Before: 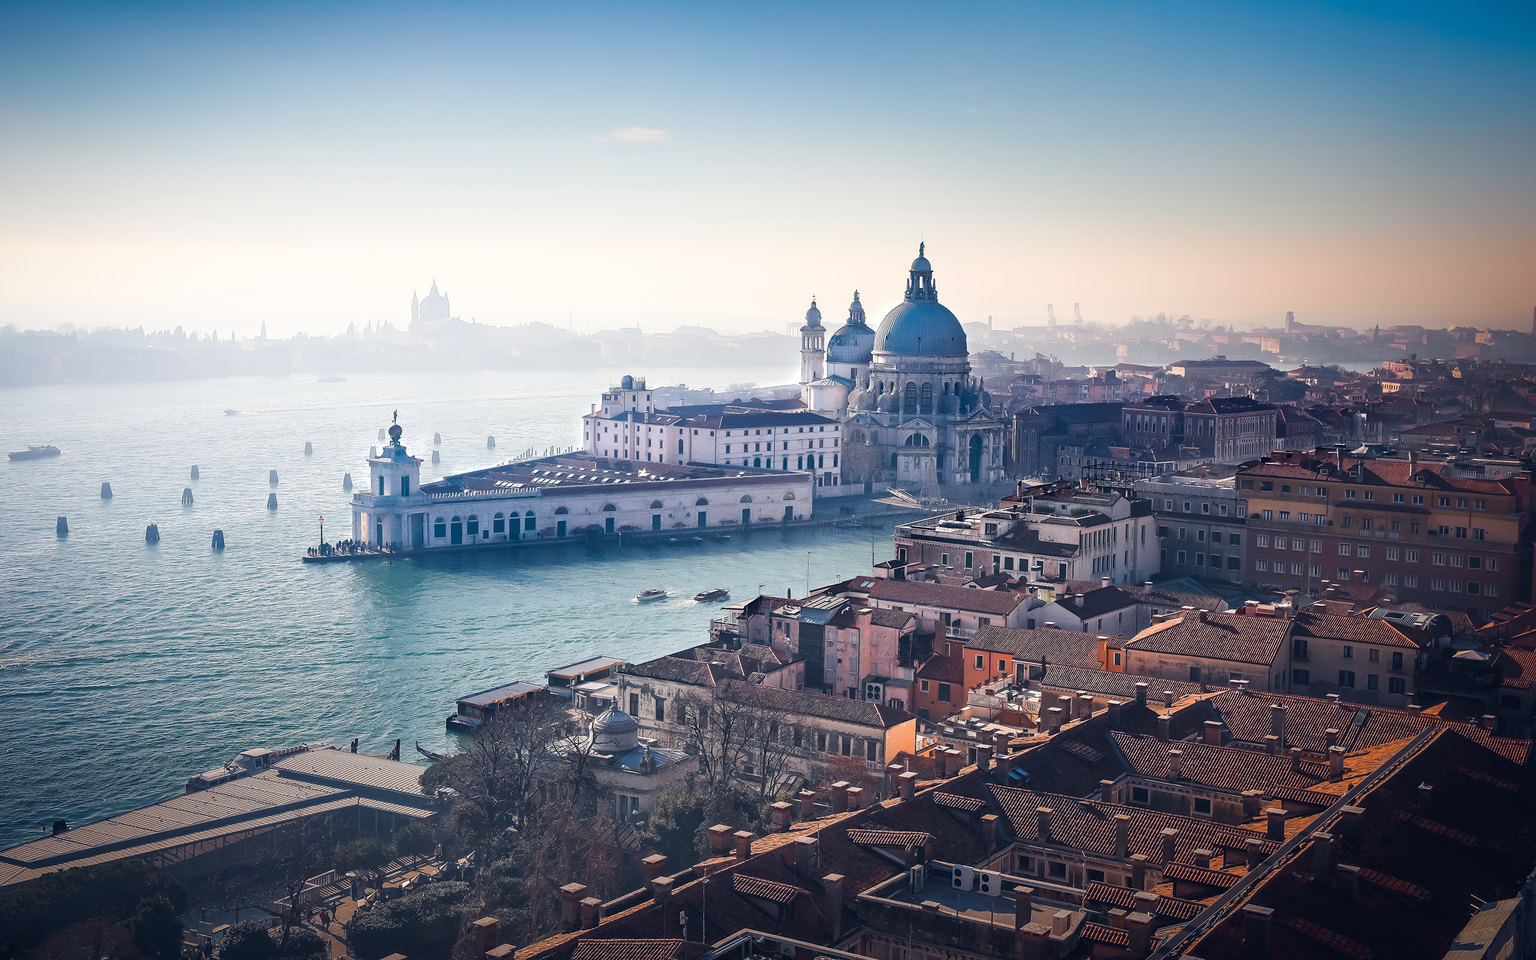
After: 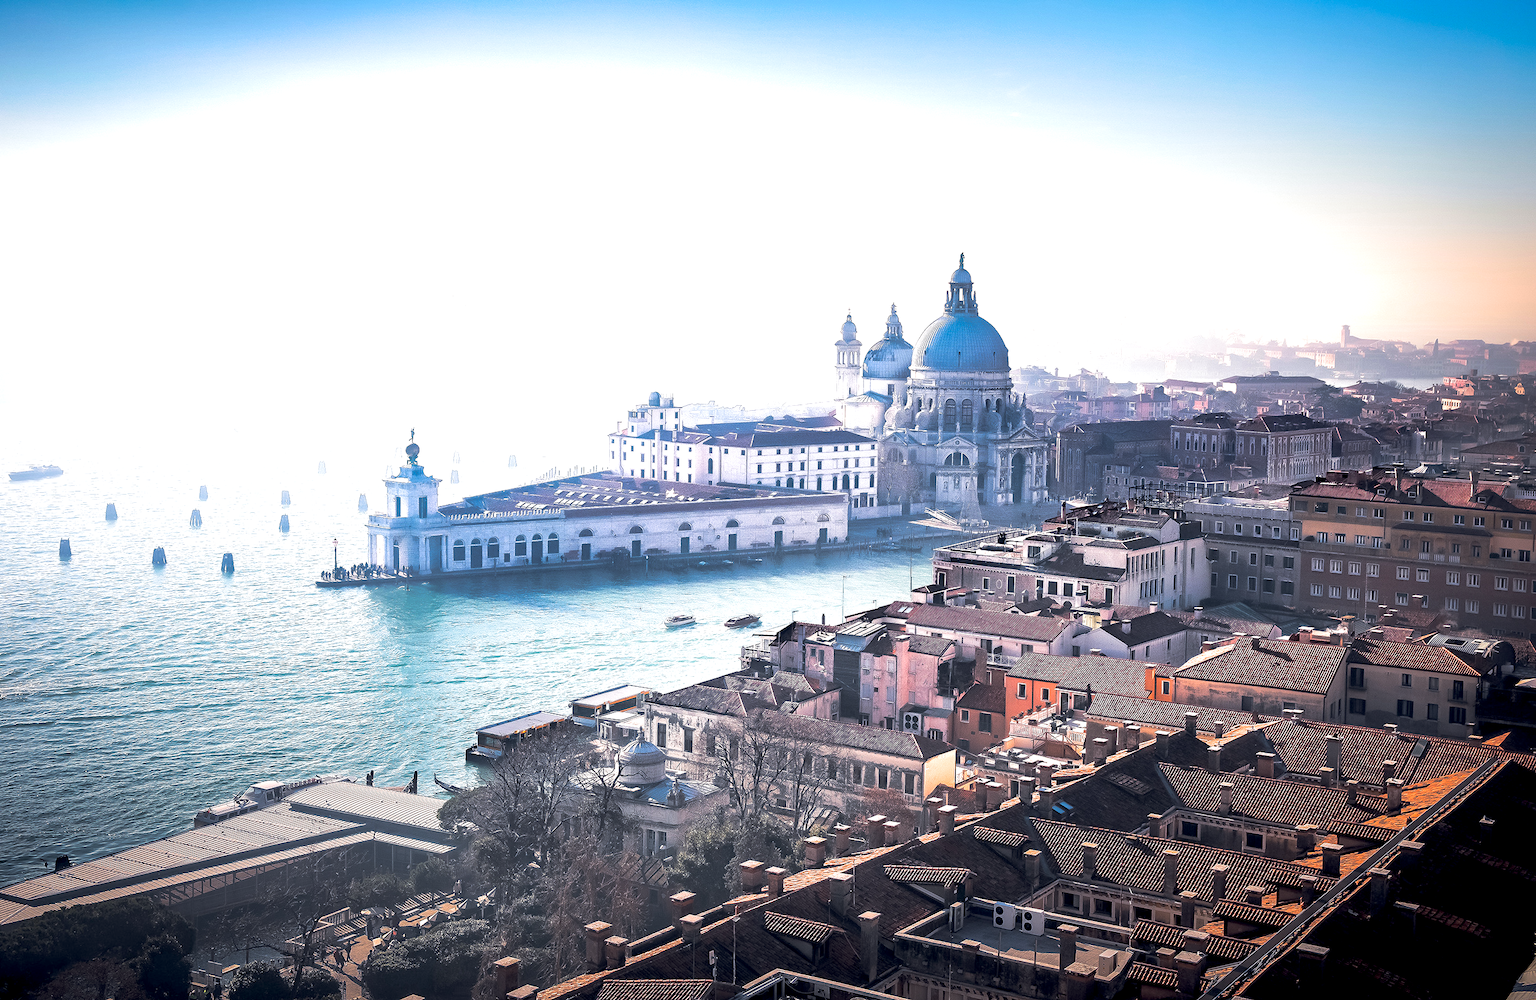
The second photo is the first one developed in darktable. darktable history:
crop: right 4.126%, bottom 0.031%
split-toning: shadows › hue 36°, shadows › saturation 0.05, highlights › hue 10.8°, highlights › saturation 0.15, compress 40%
exposure: black level correction 0.01, exposure 1 EV, compensate highlight preservation false
